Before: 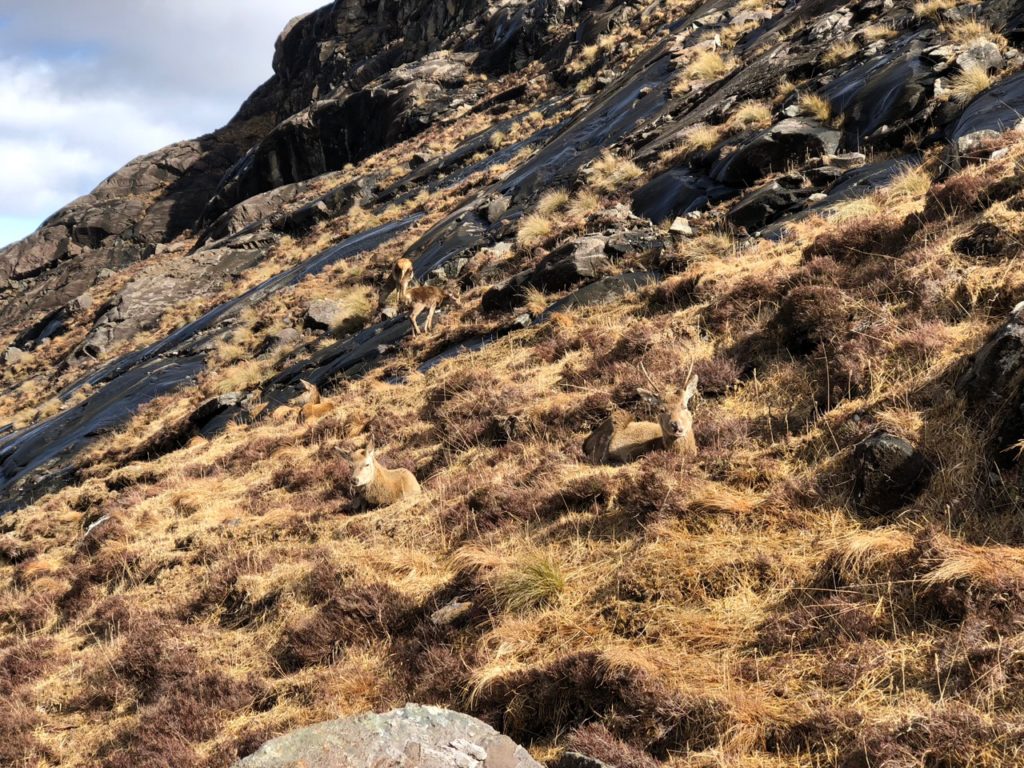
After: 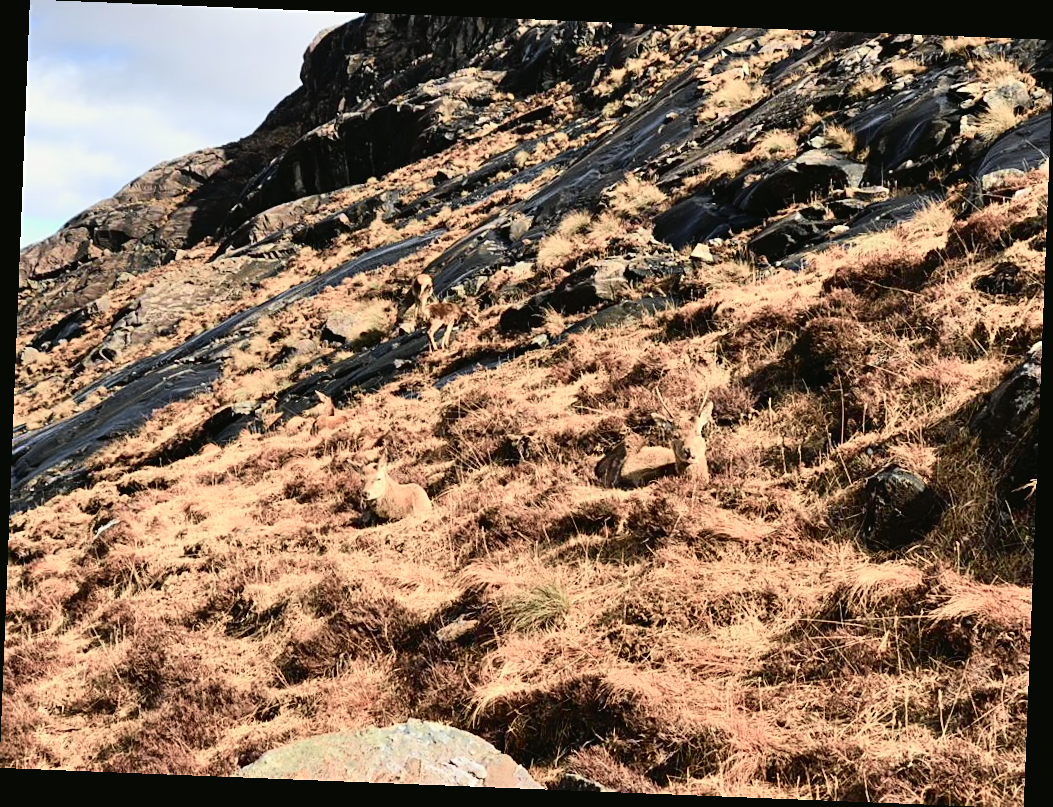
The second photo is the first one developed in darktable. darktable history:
rotate and perspective: rotation 2.27°, automatic cropping off
sharpen: on, module defaults
tone curve: curves: ch0 [(0, 0.023) (0.113, 0.081) (0.204, 0.197) (0.498, 0.608) (0.709, 0.819) (0.984, 0.961)]; ch1 [(0, 0) (0.172, 0.123) (0.317, 0.272) (0.414, 0.382) (0.476, 0.479) (0.505, 0.501) (0.528, 0.54) (0.618, 0.647) (0.709, 0.764) (1, 1)]; ch2 [(0, 0) (0.411, 0.424) (0.492, 0.502) (0.521, 0.521) (0.55, 0.576) (0.686, 0.638) (1, 1)], color space Lab, independent channels, preserve colors none
